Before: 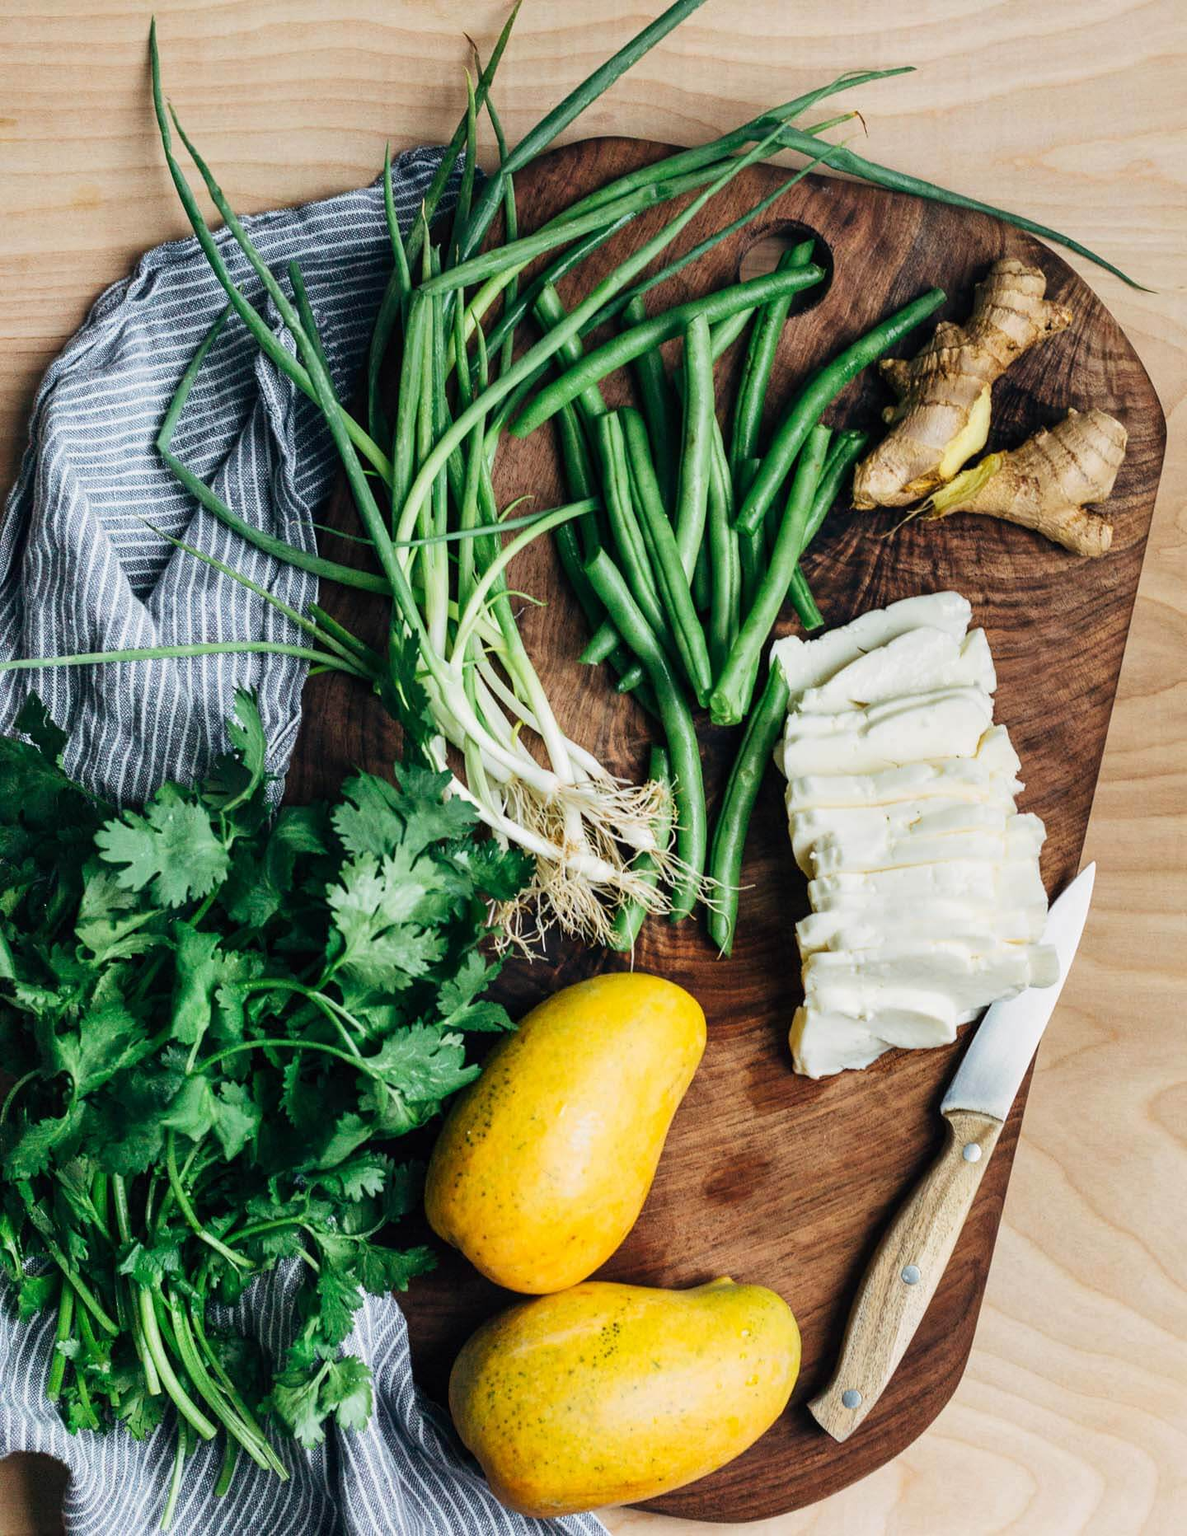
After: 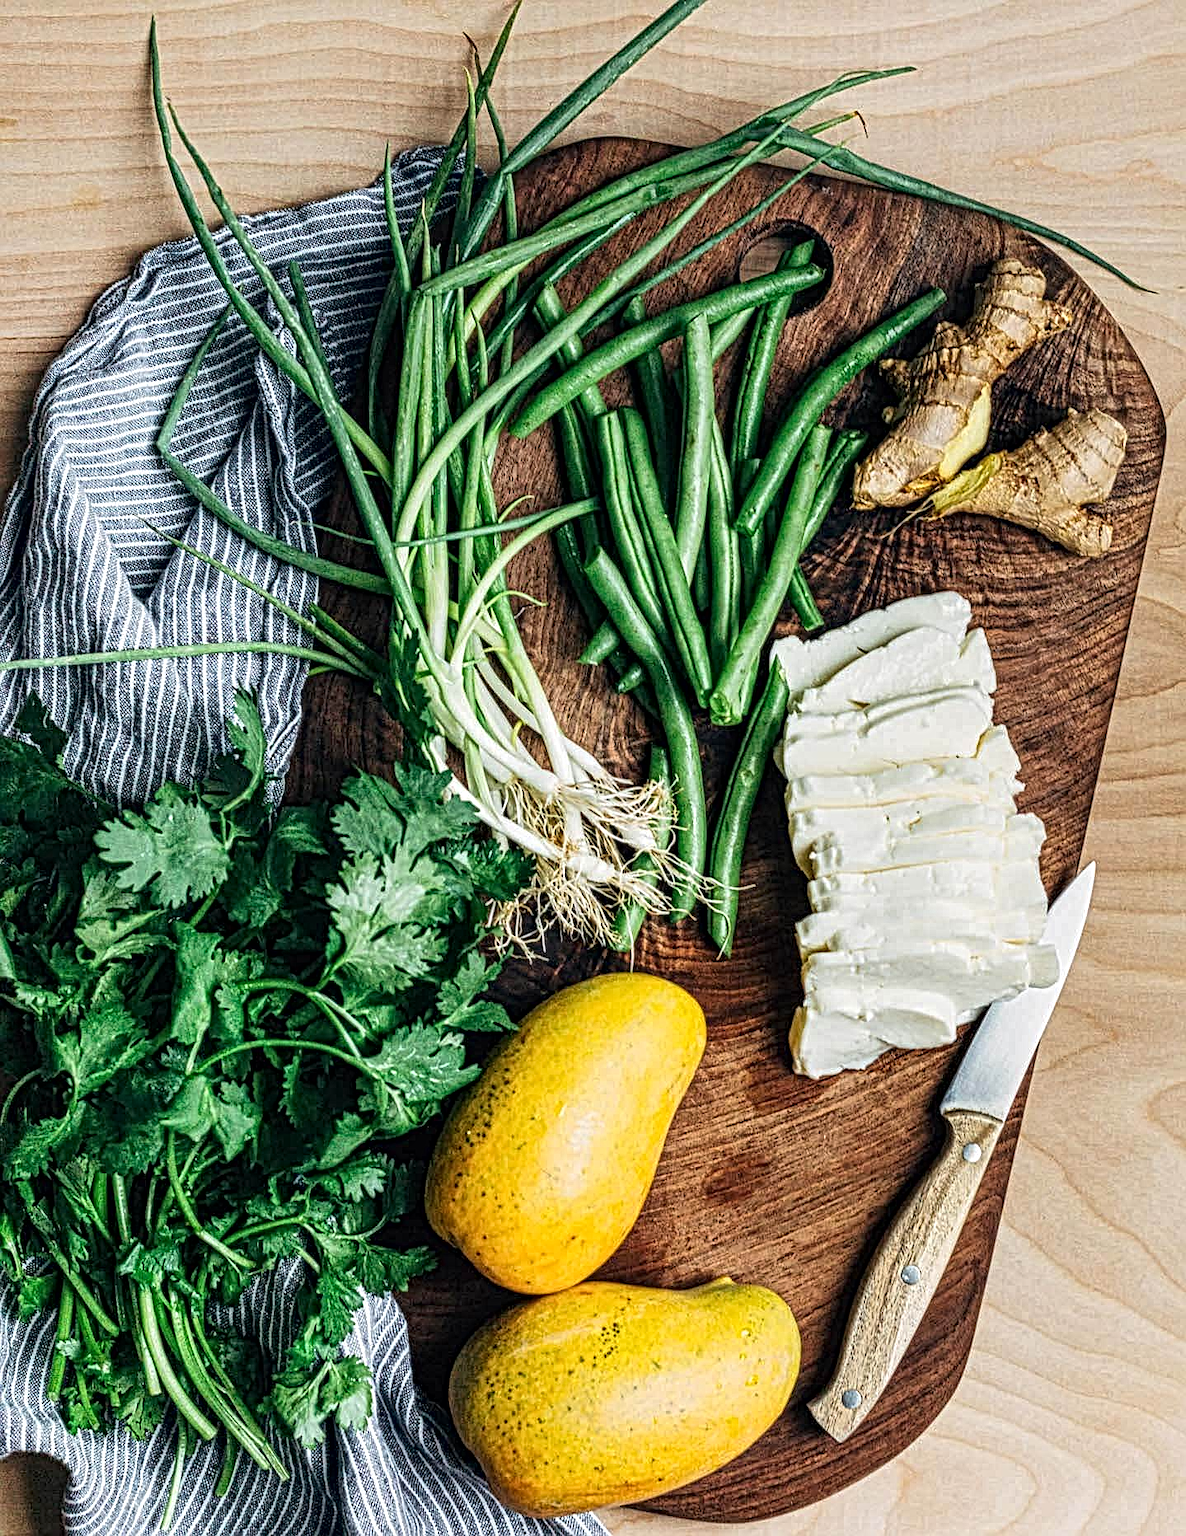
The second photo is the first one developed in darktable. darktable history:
exposure: exposure 0.014 EV, compensate highlight preservation false
local contrast: mode bilateral grid, contrast 20, coarseness 3, detail 300%, midtone range 0.2
tone equalizer: on, module defaults
